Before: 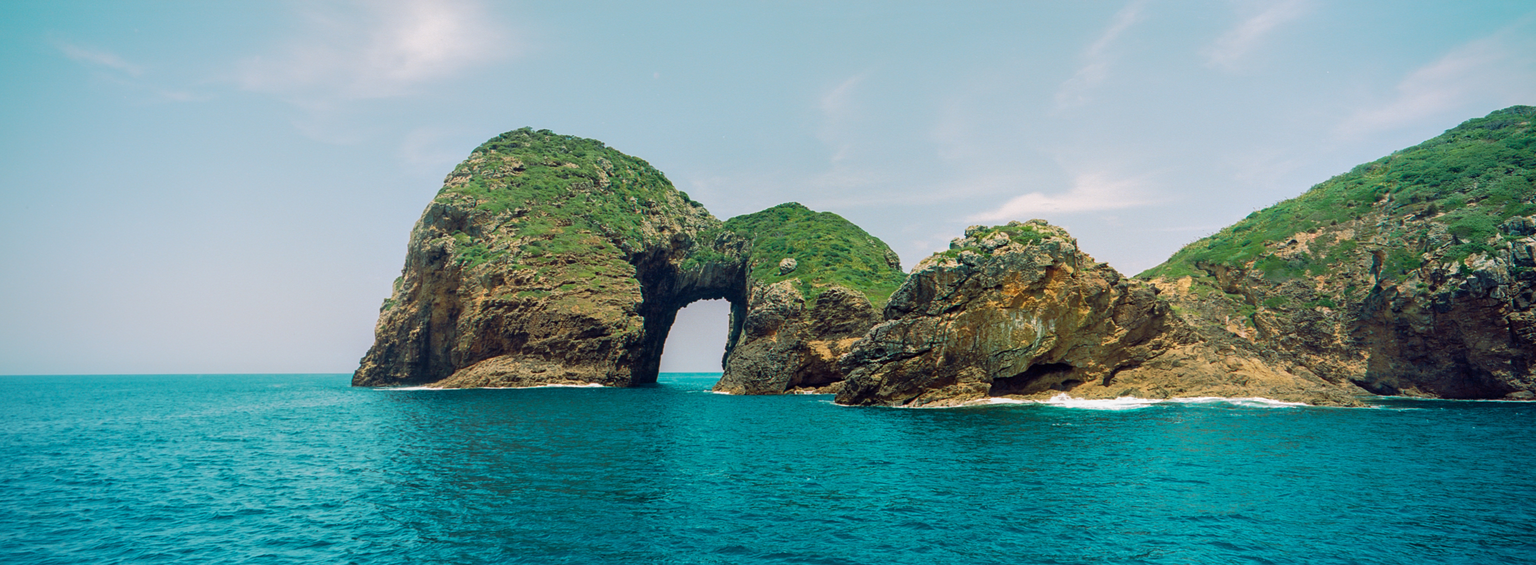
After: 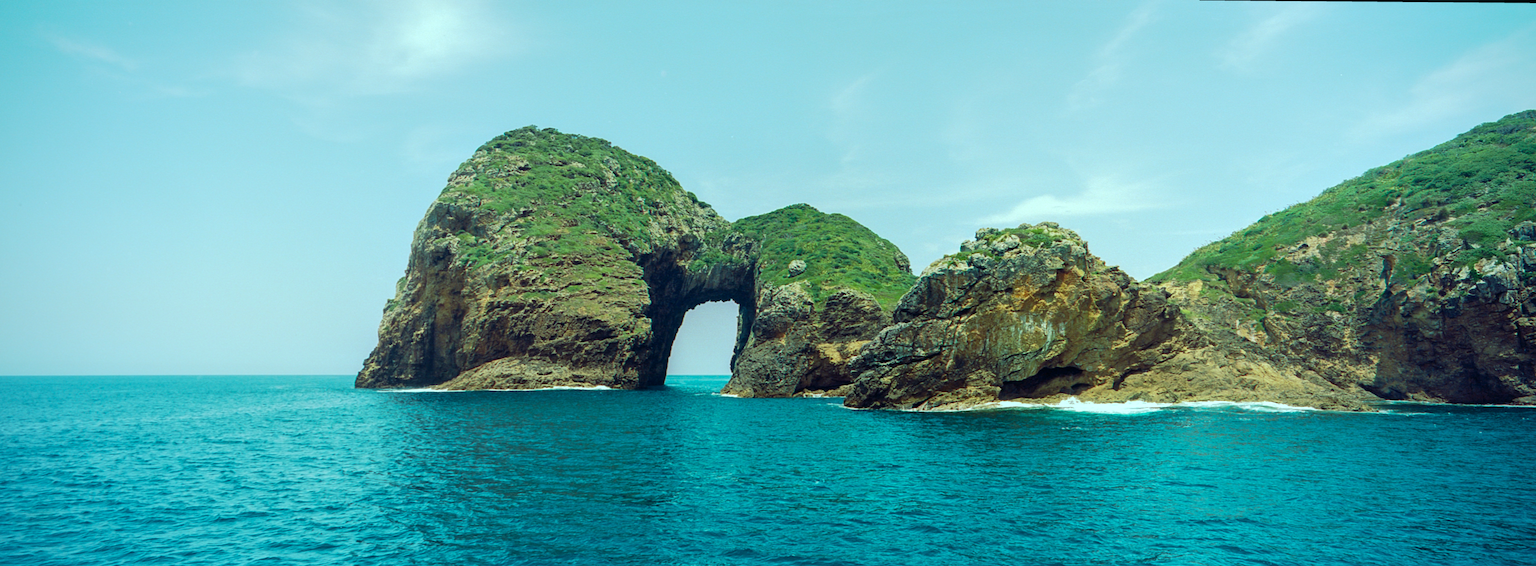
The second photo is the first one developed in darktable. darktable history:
rotate and perspective: rotation 0.174°, lens shift (vertical) 0.013, lens shift (horizontal) 0.019, shear 0.001, automatic cropping original format, crop left 0.007, crop right 0.991, crop top 0.016, crop bottom 0.997
color balance: mode lift, gamma, gain (sRGB), lift [0.997, 0.979, 1.021, 1.011], gamma [1, 1.084, 0.916, 0.998], gain [1, 0.87, 1.13, 1.101], contrast 4.55%, contrast fulcrum 38.24%, output saturation 104.09%
